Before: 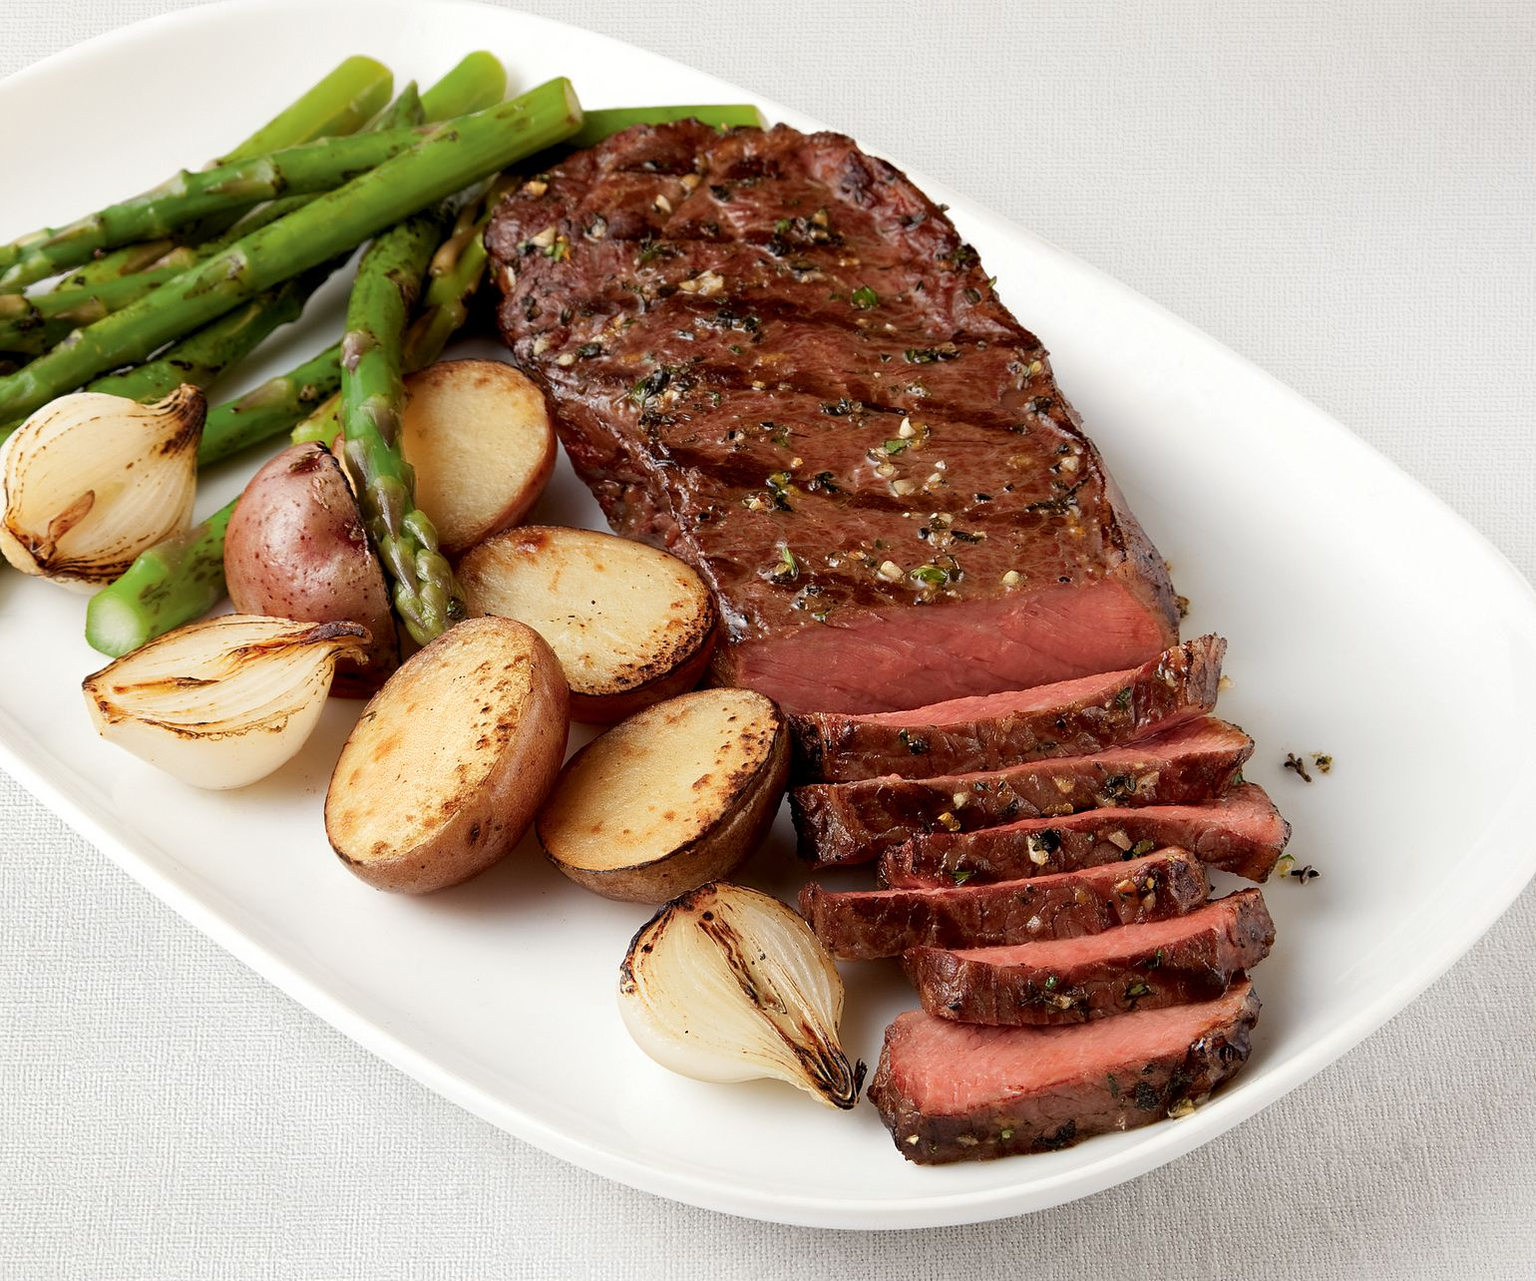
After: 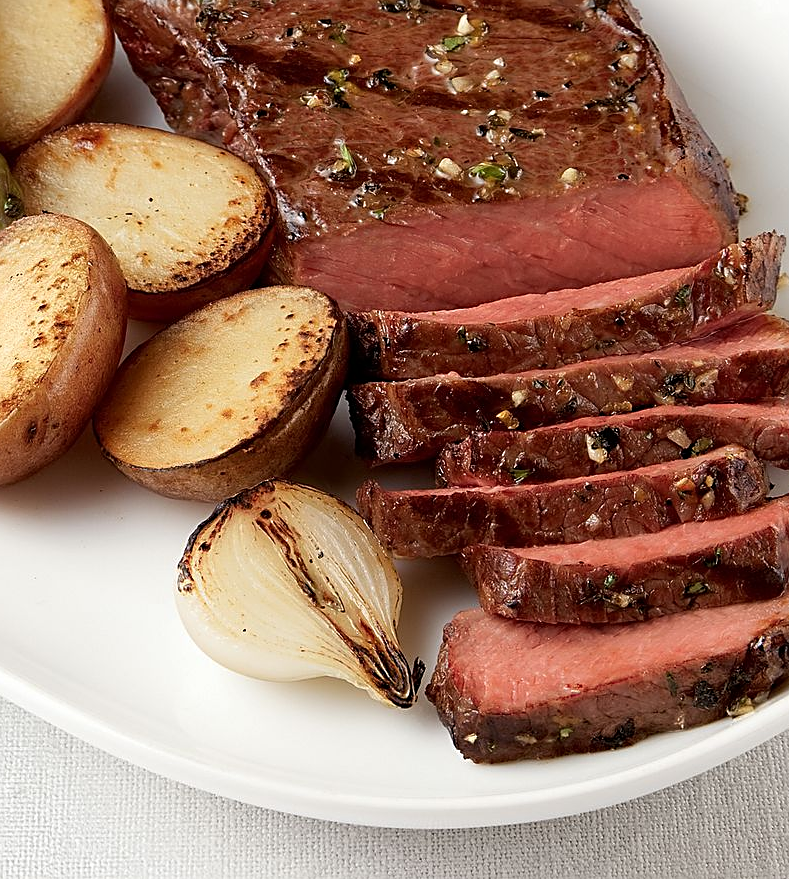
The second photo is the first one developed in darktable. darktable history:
sharpen: on, module defaults
crop and rotate: left 28.914%, top 31.476%, right 19.813%
